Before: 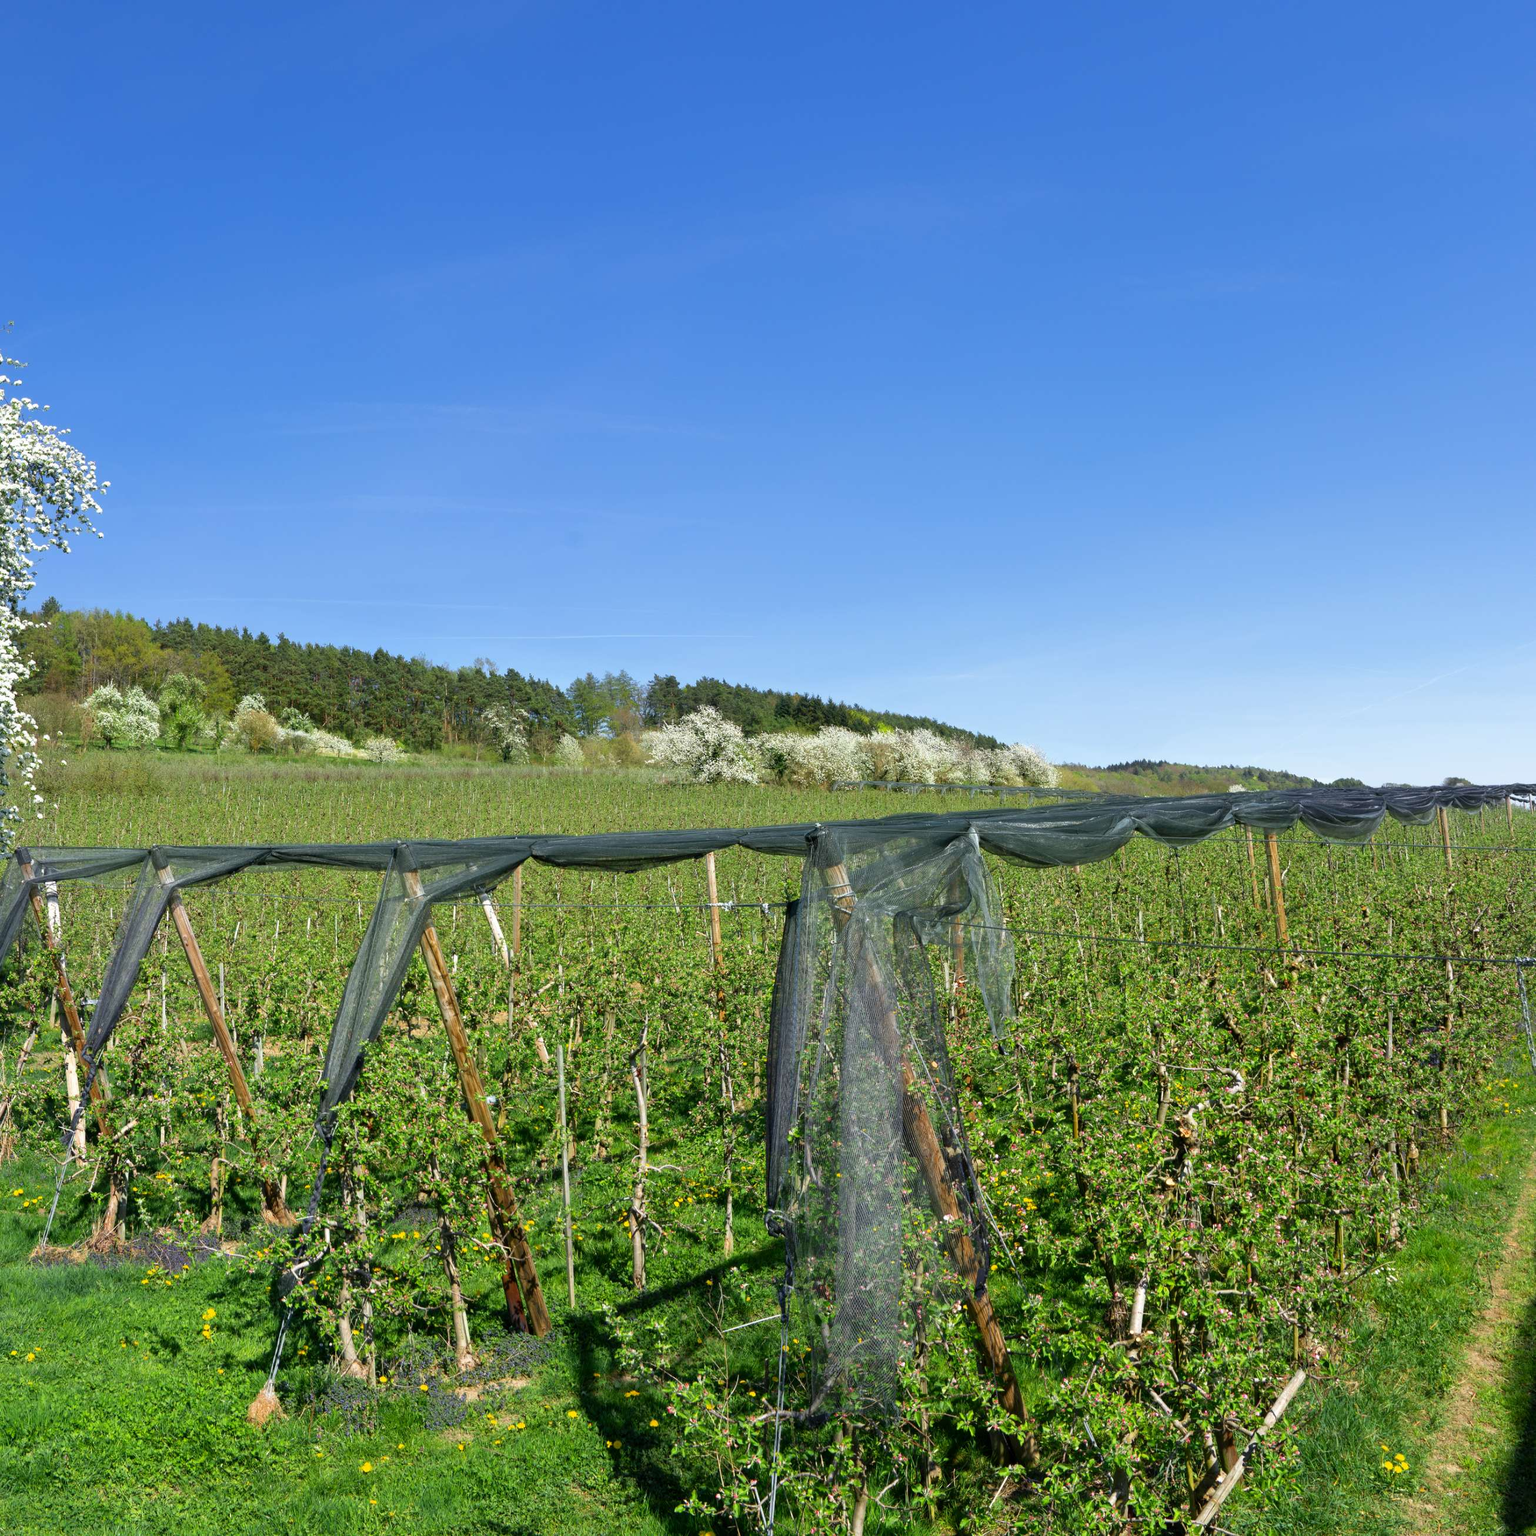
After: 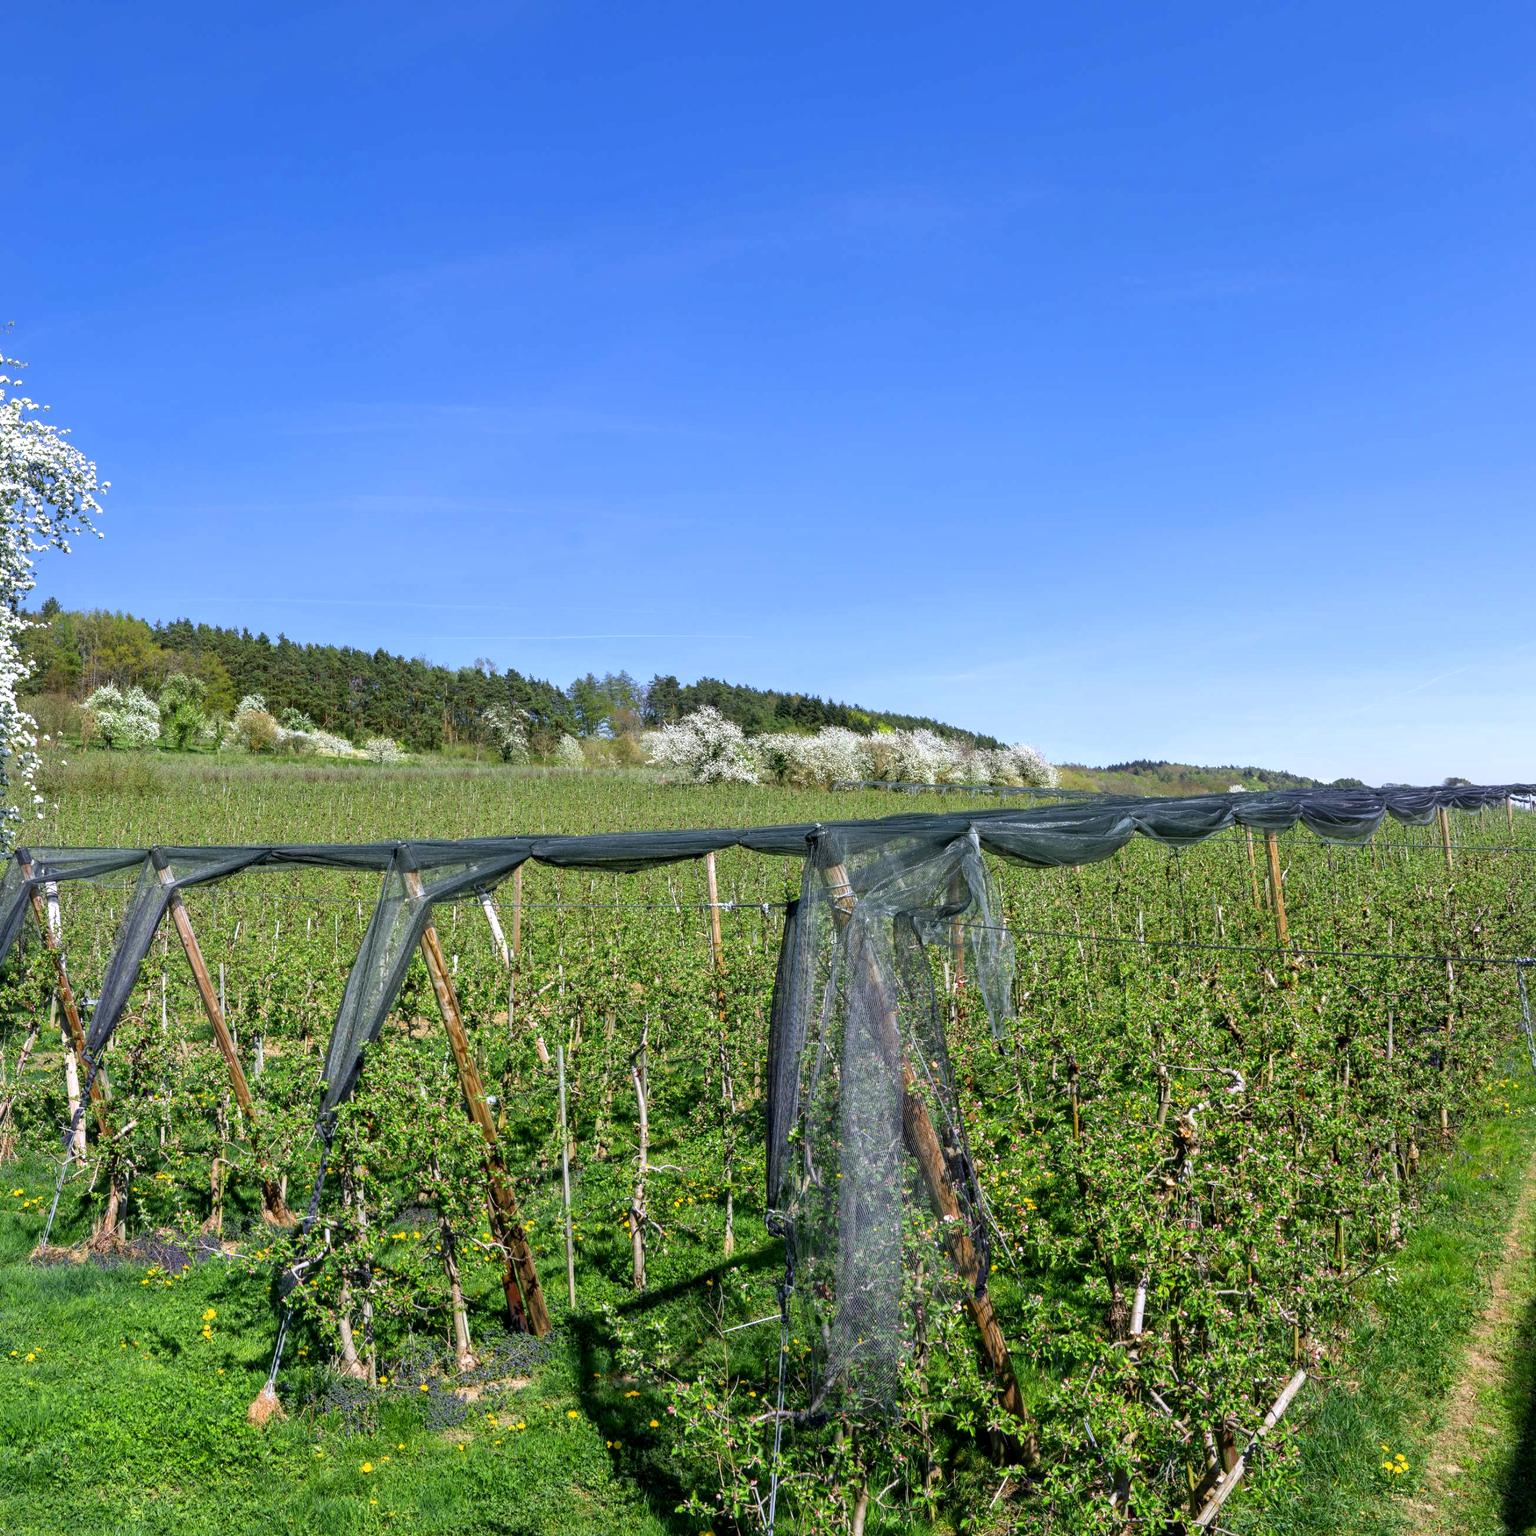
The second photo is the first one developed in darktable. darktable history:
local contrast: on, module defaults
white balance: red 1.004, blue 1.096
